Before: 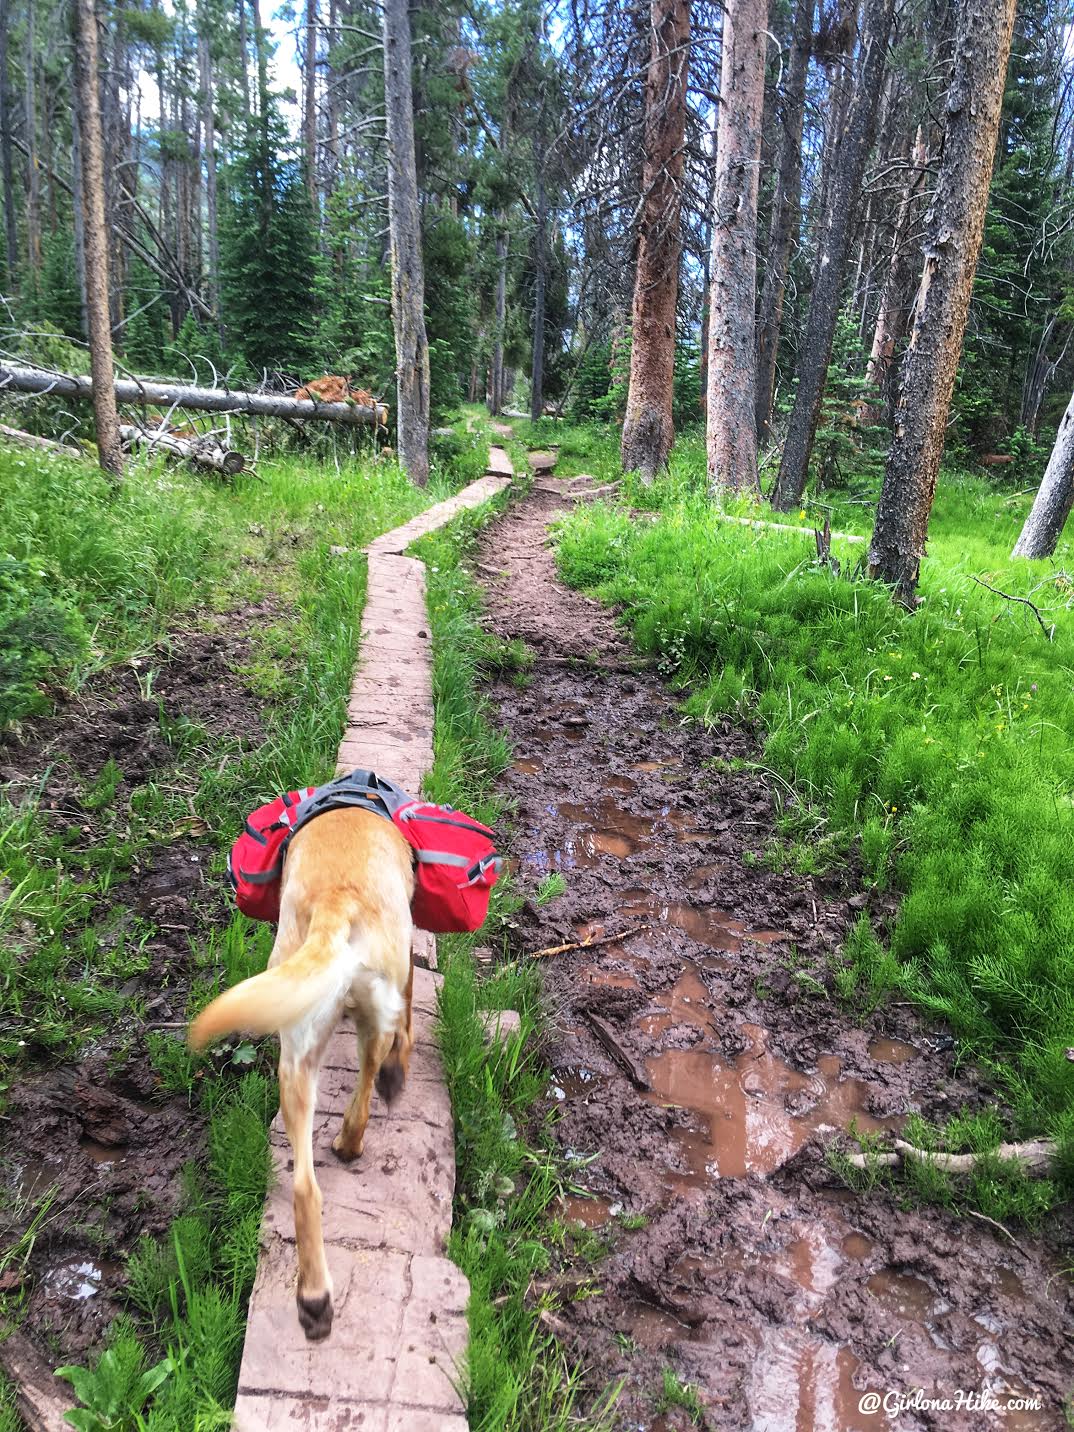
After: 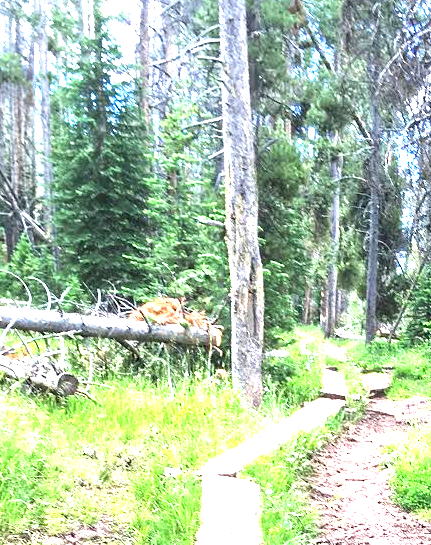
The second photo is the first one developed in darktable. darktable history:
crop: left 15.546%, top 5.457%, right 44.283%, bottom 56.415%
exposure: black level correction 0, exposure 1.884 EV, compensate highlight preservation false
